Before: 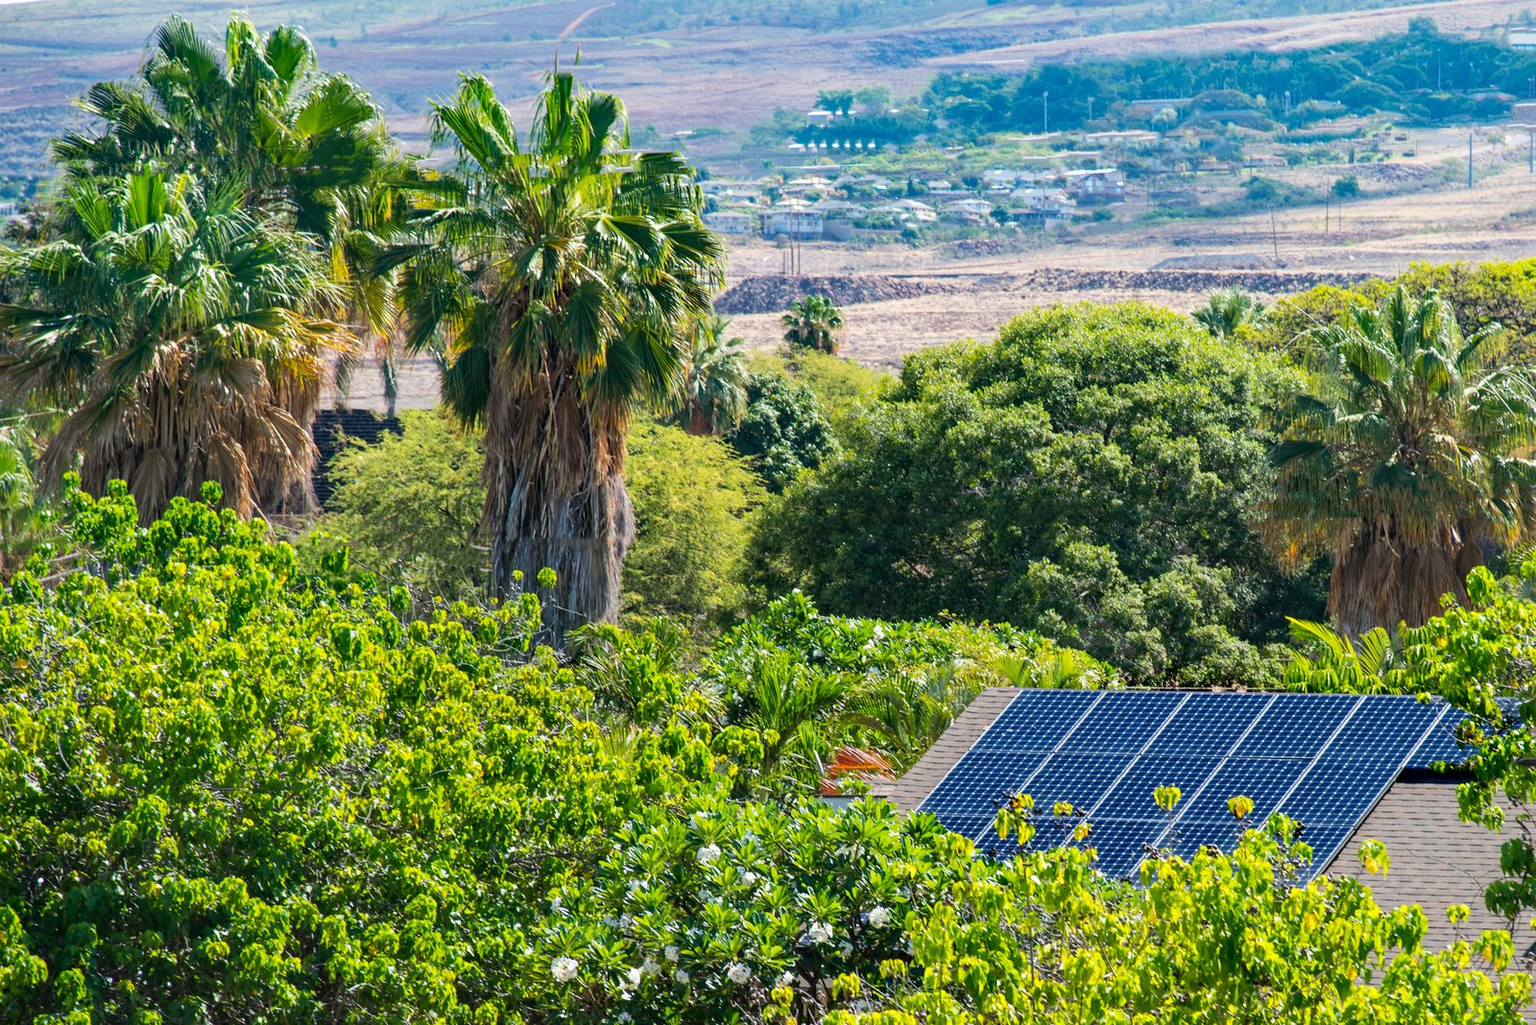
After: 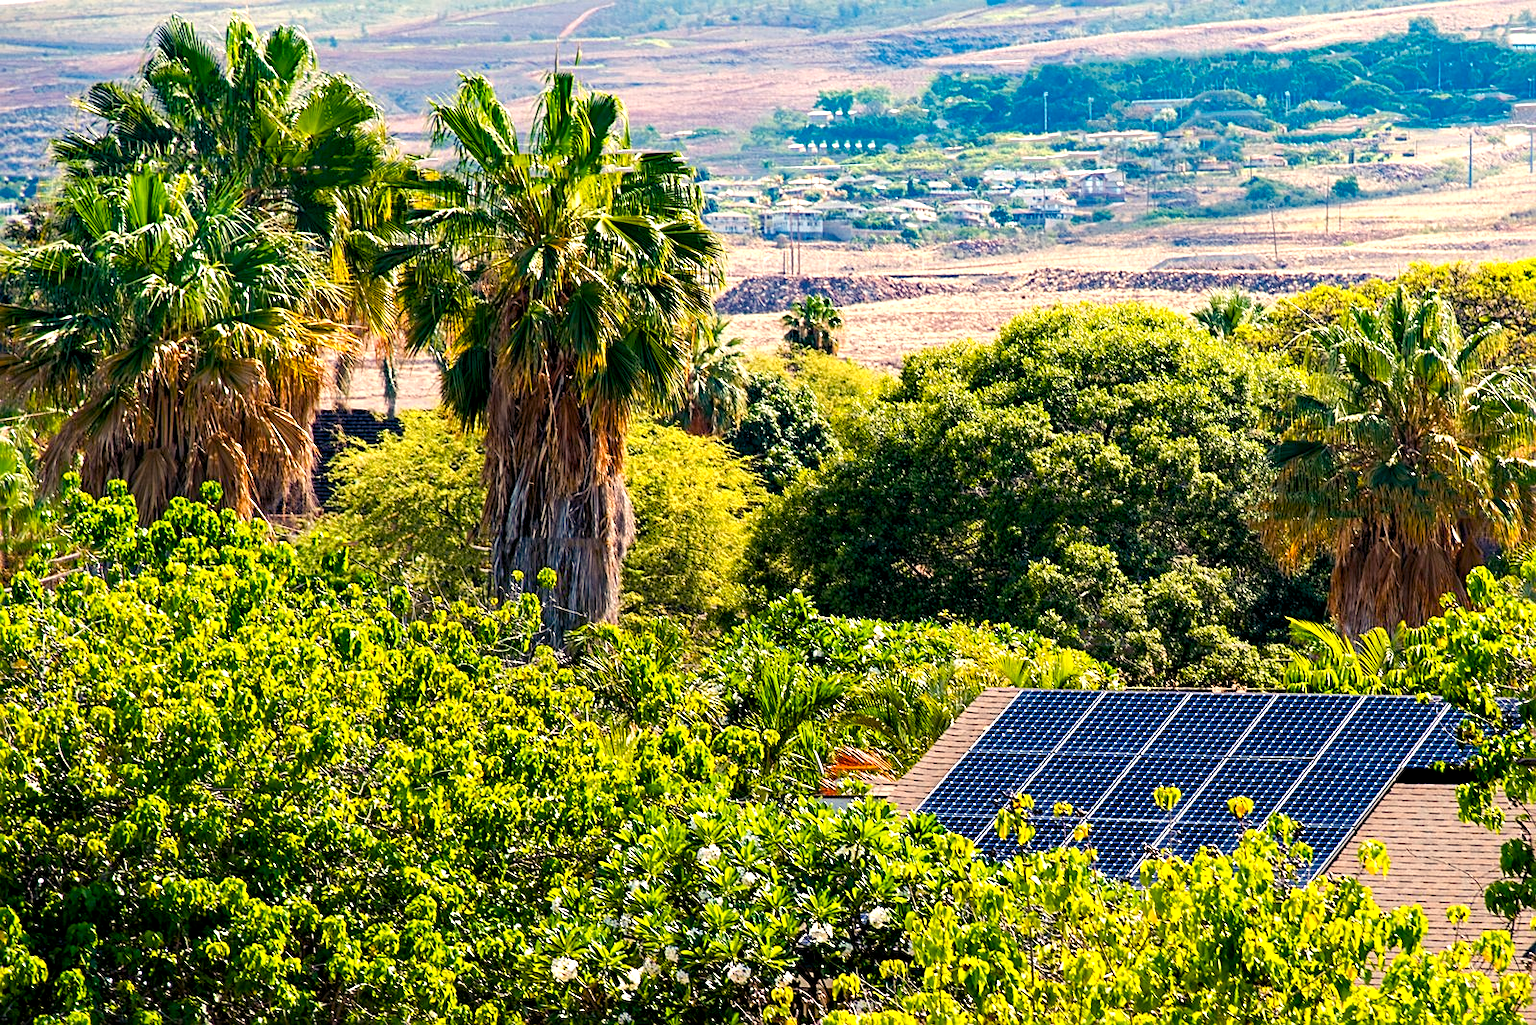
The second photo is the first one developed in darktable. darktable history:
exposure: compensate highlight preservation false
sharpen: on, module defaults
color balance rgb: shadows lift › luminance -21.66%, shadows lift › chroma 6.57%, shadows lift › hue 270°, power › chroma 0.68%, power › hue 60°, highlights gain › luminance 6.08%, highlights gain › chroma 1.33%, highlights gain › hue 90°, global offset › luminance -0.87%, perceptual saturation grading › global saturation 26.86%, perceptual saturation grading › highlights -28.39%, perceptual saturation grading › mid-tones 15.22%, perceptual saturation grading › shadows 33.98%, perceptual brilliance grading › highlights 10%, perceptual brilliance grading › mid-tones 5%
white balance: red 1.127, blue 0.943
